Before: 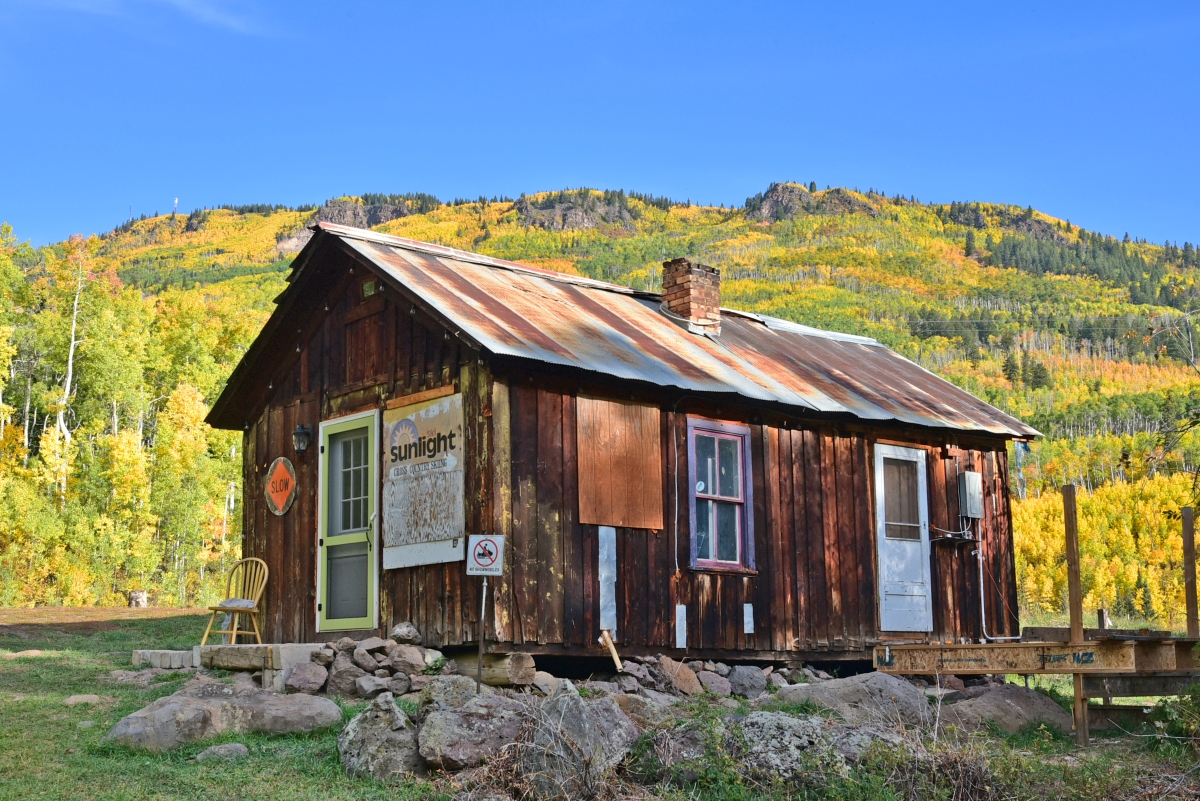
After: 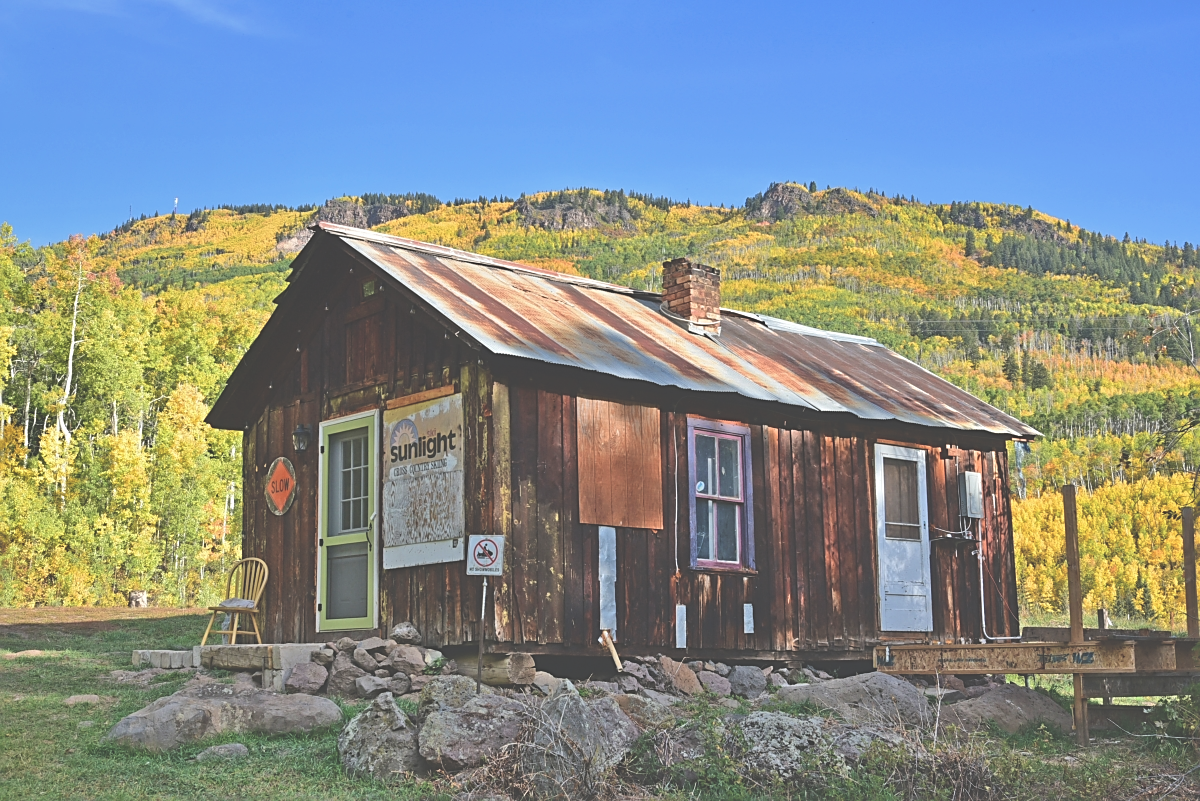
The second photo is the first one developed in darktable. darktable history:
sharpen: on, module defaults
shadows and highlights: radius 265.55, soften with gaussian
exposure: black level correction -0.061, exposure -0.049 EV, compensate exposure bias true, compensate highlight preservation false
